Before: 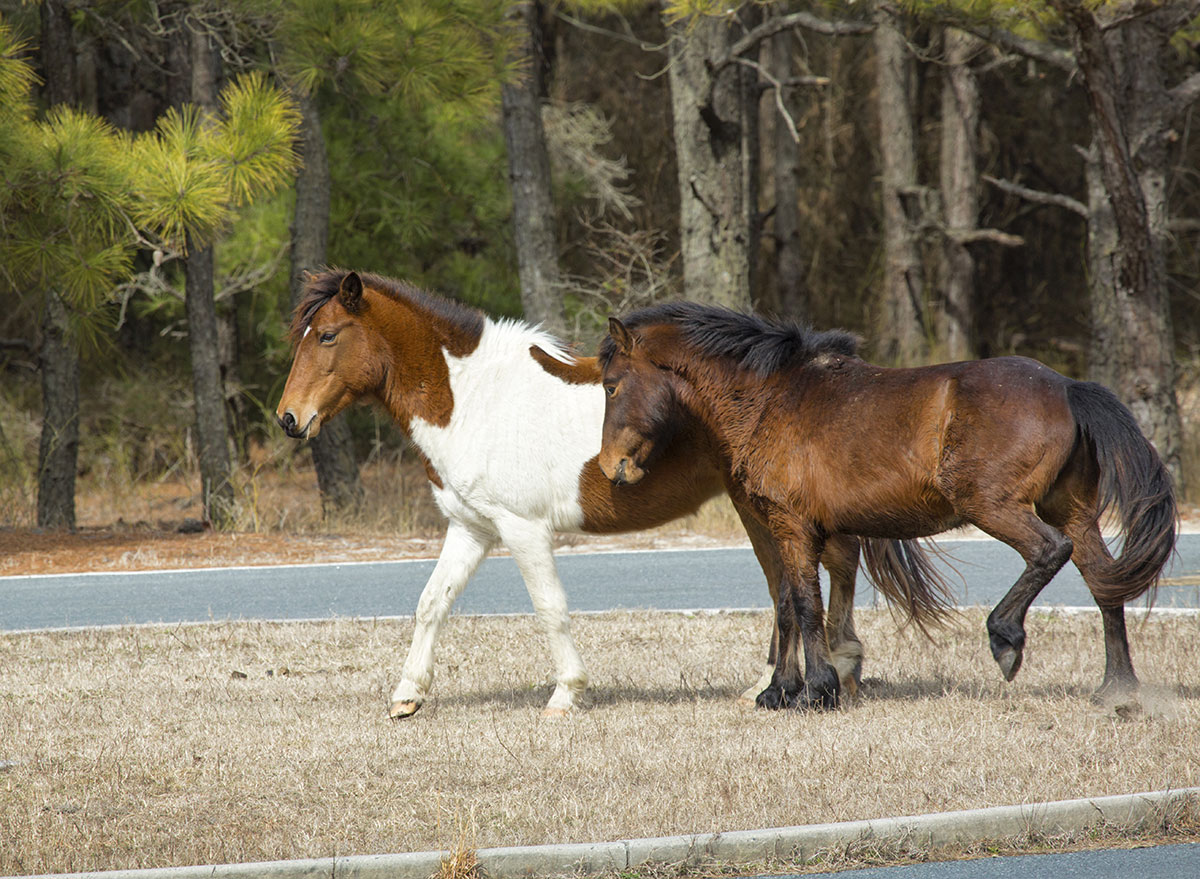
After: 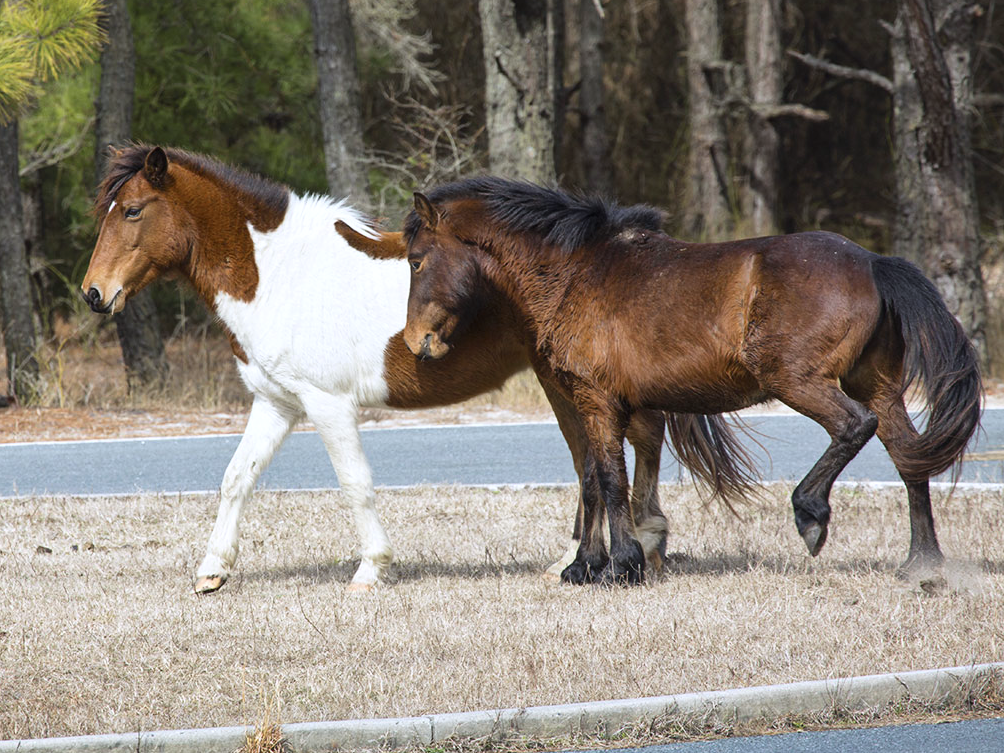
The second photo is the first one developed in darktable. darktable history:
crop: left 16.315%, top 14.246%
contrast brightness saturation: contrast 0.14
color calibration: illuminant as shot in camera, x 0.358, y 0.373, temperature 4628.91 K
exposure: black level correction -0.003, exposure 0.04 EV, compensate highlight preservation false
